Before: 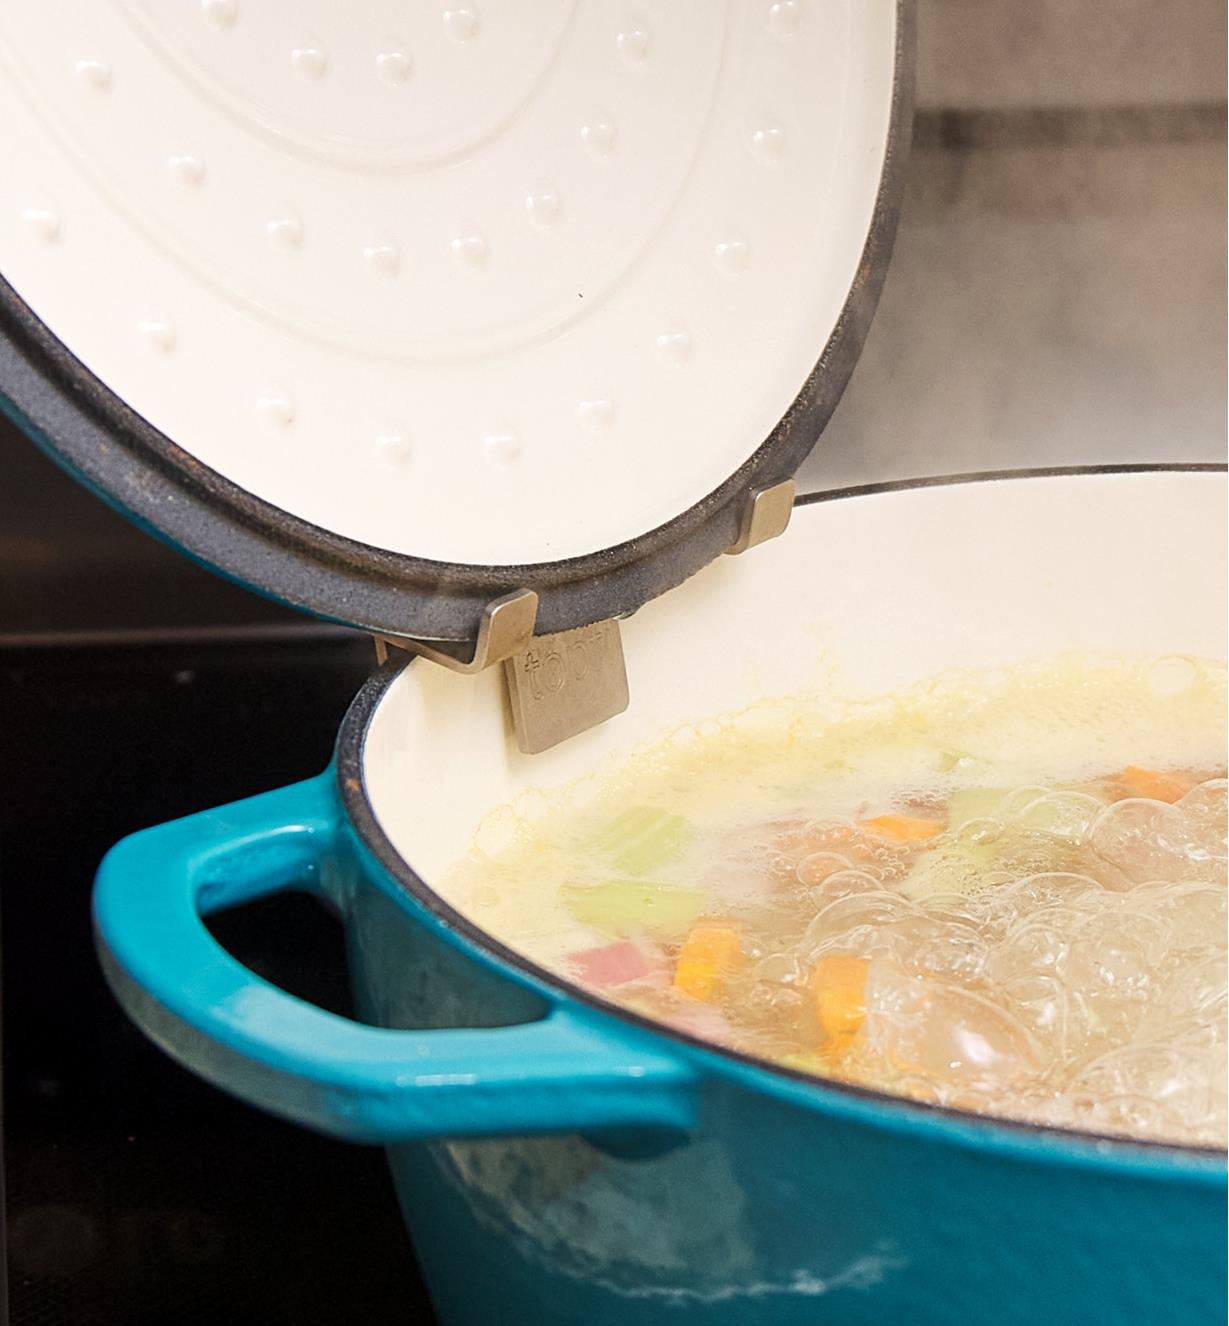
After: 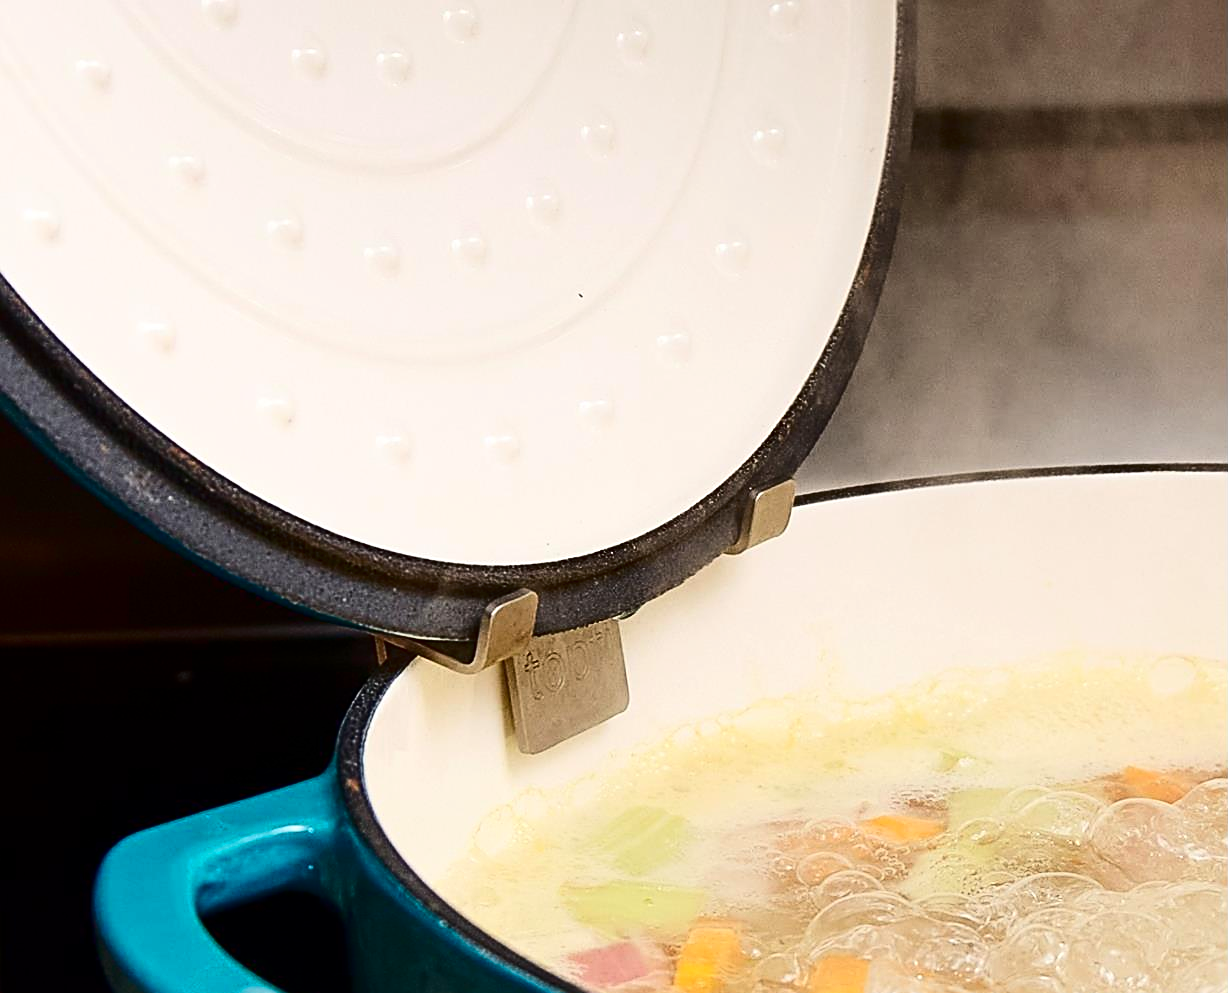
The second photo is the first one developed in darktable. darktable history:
sharpen: on, module defaults
crop: bottom 24.967%
contrast brightness saturation: contrast 0.24, brightness -0.24, saturation 0.14
